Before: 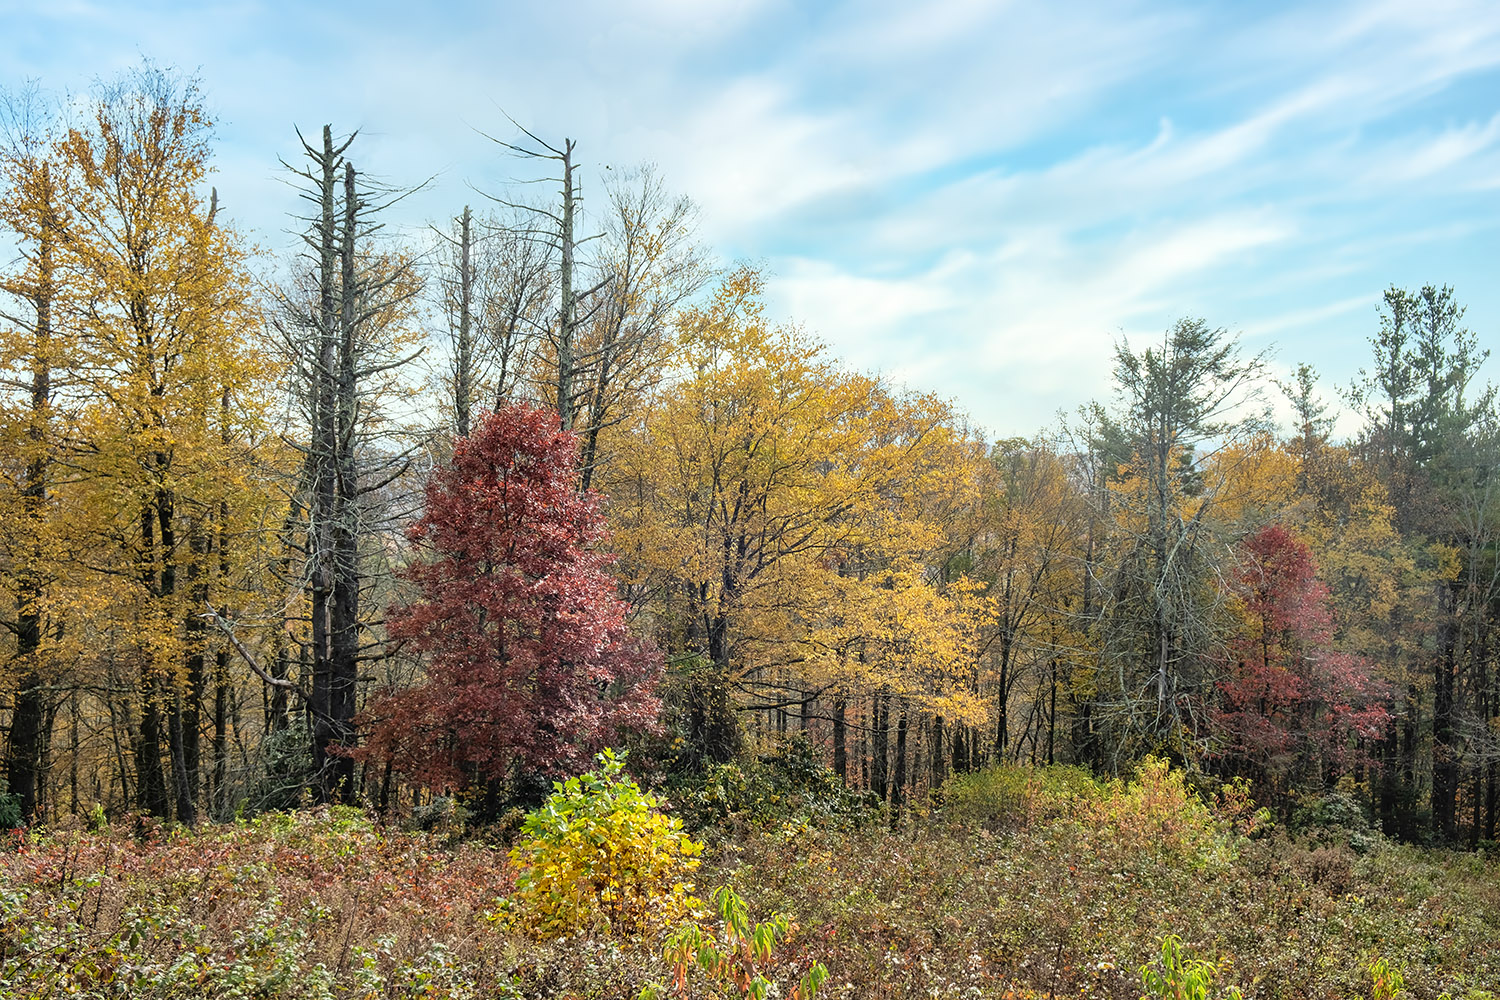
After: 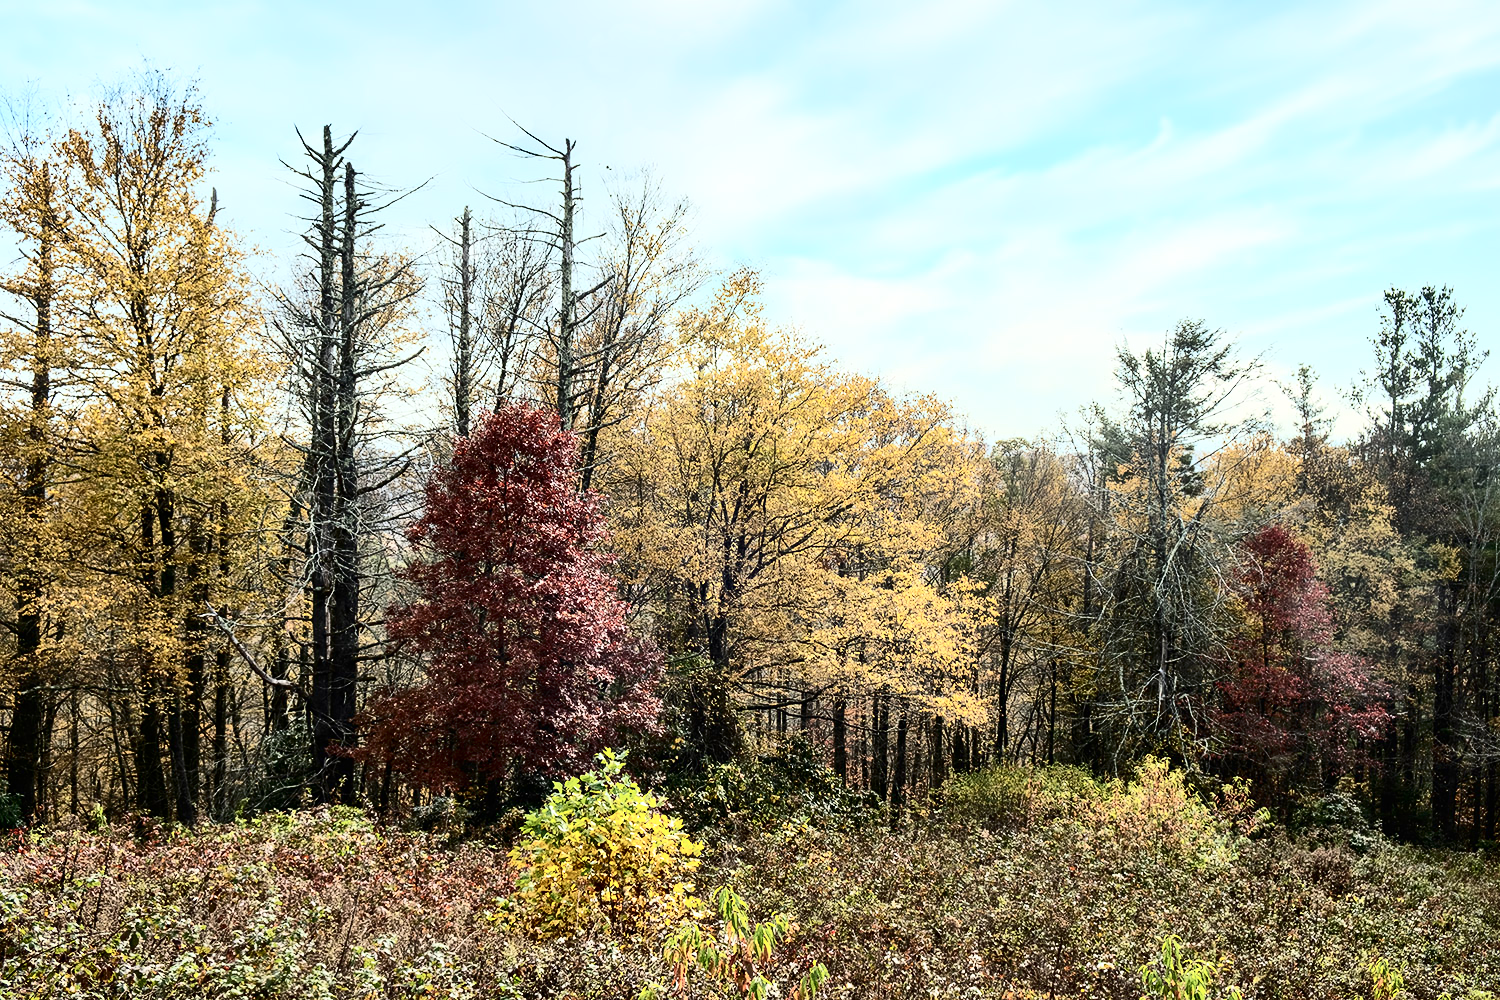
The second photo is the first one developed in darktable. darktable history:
contrast brightness saturation: contrast 0.484, saturation -0.082
